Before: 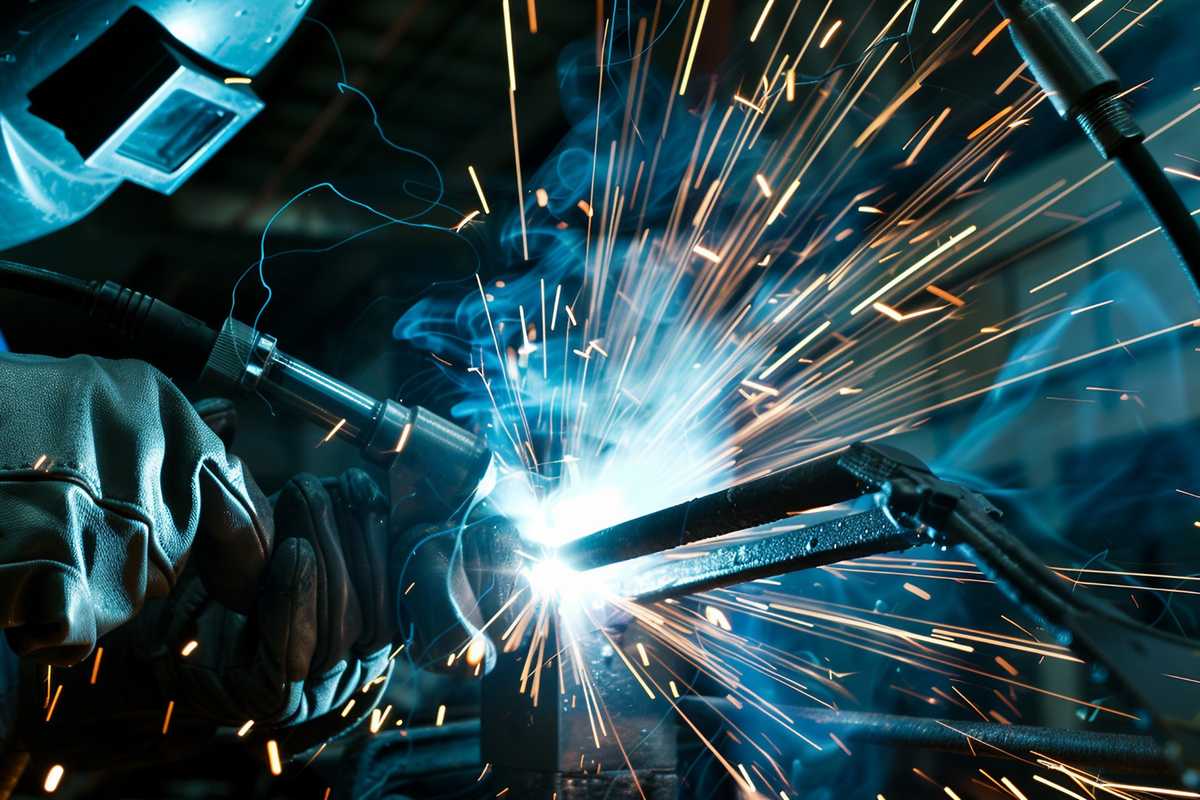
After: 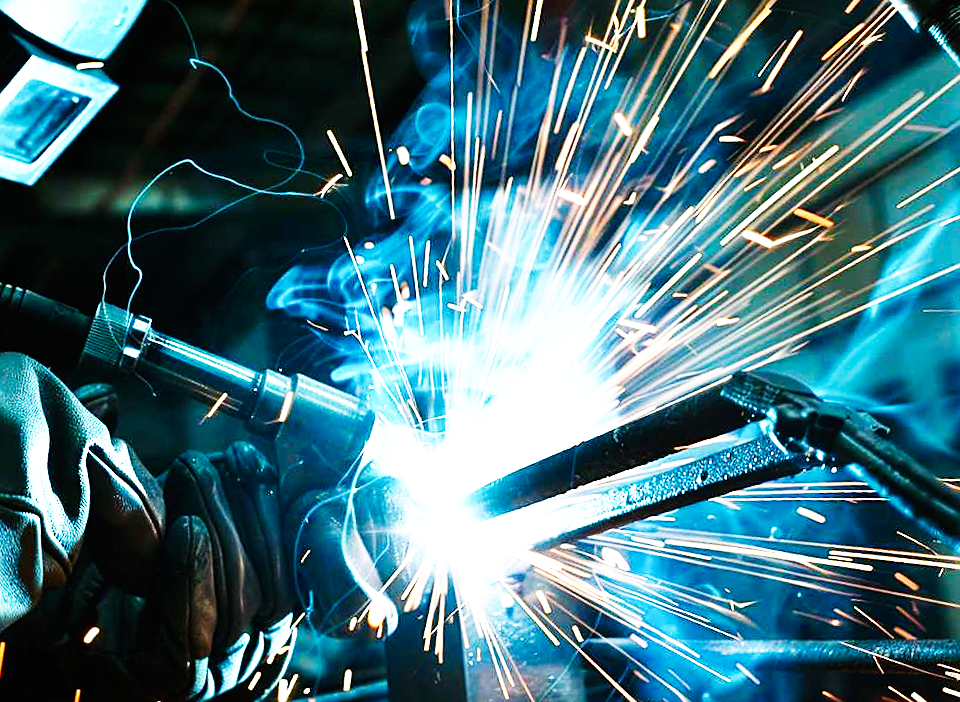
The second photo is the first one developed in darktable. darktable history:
contrast equalizer: octaves 7, y [[0.6 ×6], [0.55 ×6], [0 ×6], [0 ×6], [0 ×6]], mix -0.2
crop: left 8.026%, right 7.374%
exposure: black level correction 0, exposure 0.5 EV, compensate highlight preservation false
base curve: curves: ch0 [(0, 0) (0.007, 0.004) (0.027, 0.03) (0.046, 0.07) (0.207, 0.54) (0.442, 0.872) (0.673, 0.972) (1, 1)], preserve colors none
sharpen: on, module defaults
rotate and perspective: rotation -5°, crop left 0.05, crop right 0.952, crop top 0.11, crop bottom 0.89
